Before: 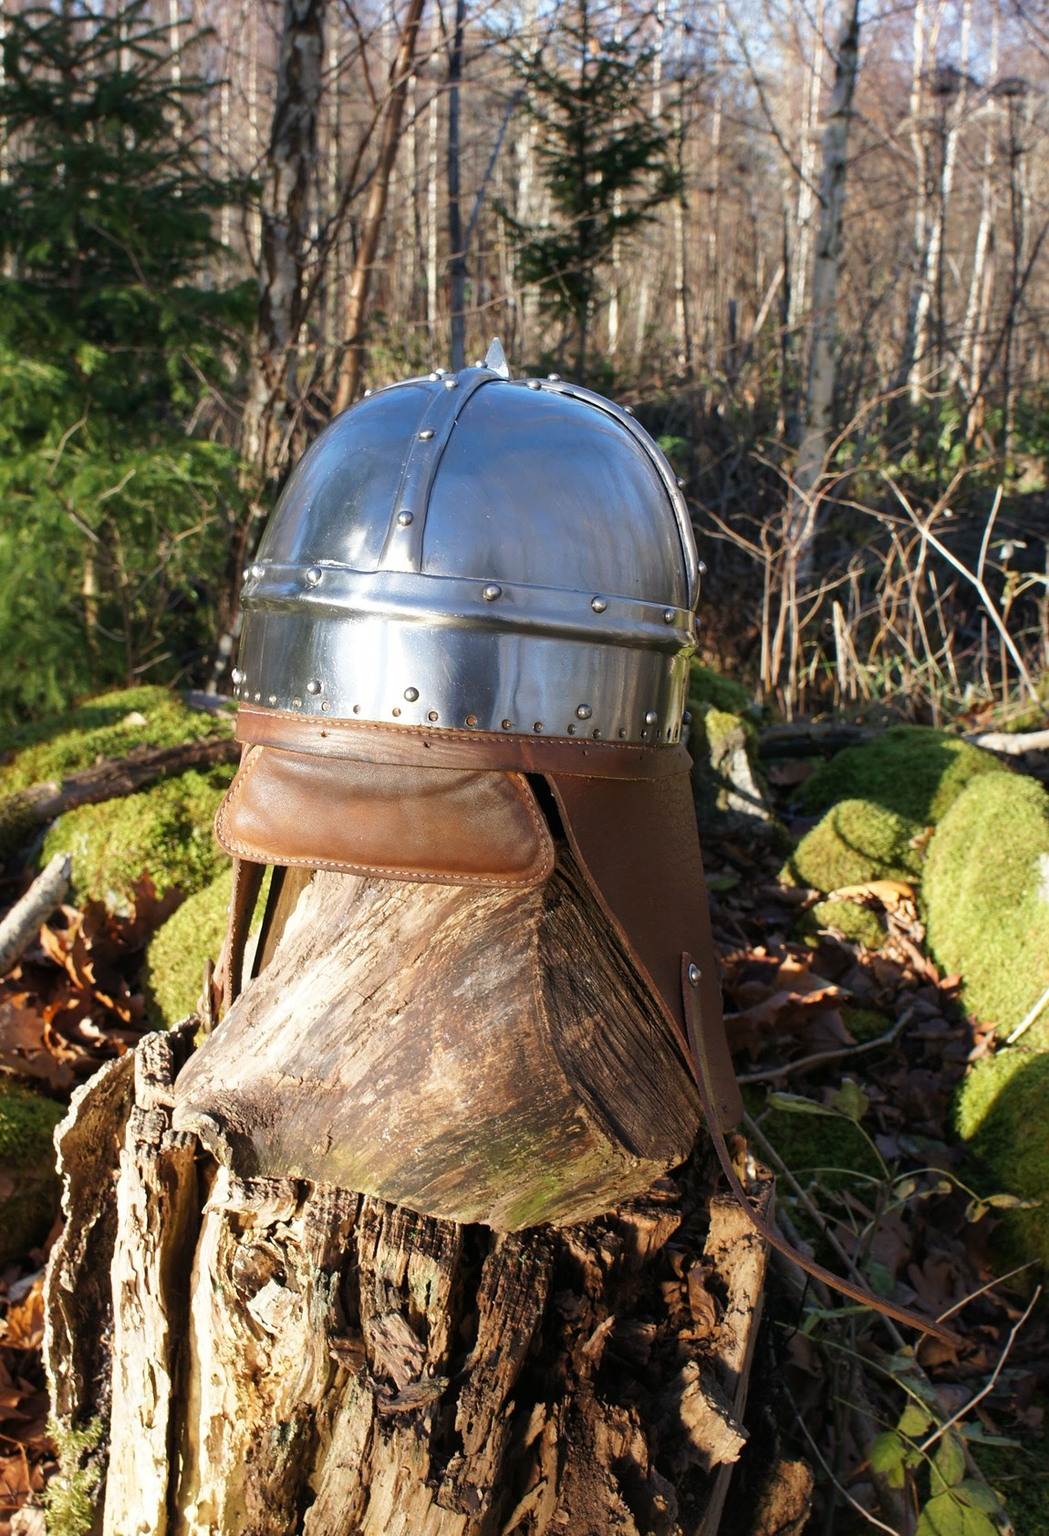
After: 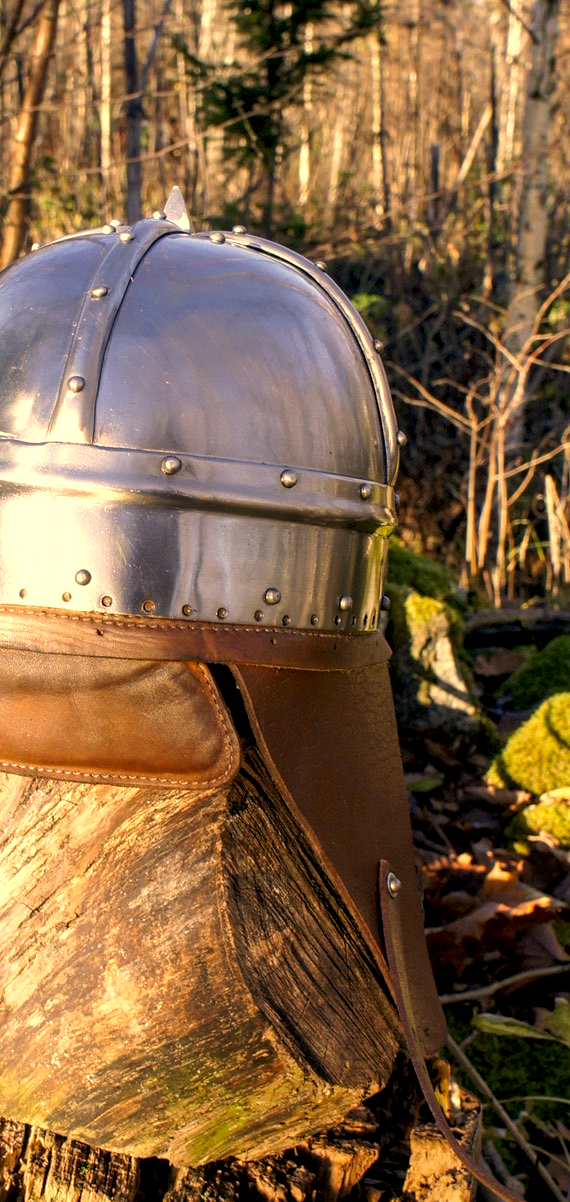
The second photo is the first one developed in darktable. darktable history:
color correction: highlights a* 15, highlights b* 31.55
exposure: black level correction 0.005, exposure 0.286 EV, compensate highlight preservation false
local contrast: on, module defaults
crop: left 32.075%, top 10.976%, right 18.355%, bottom 17.596%
